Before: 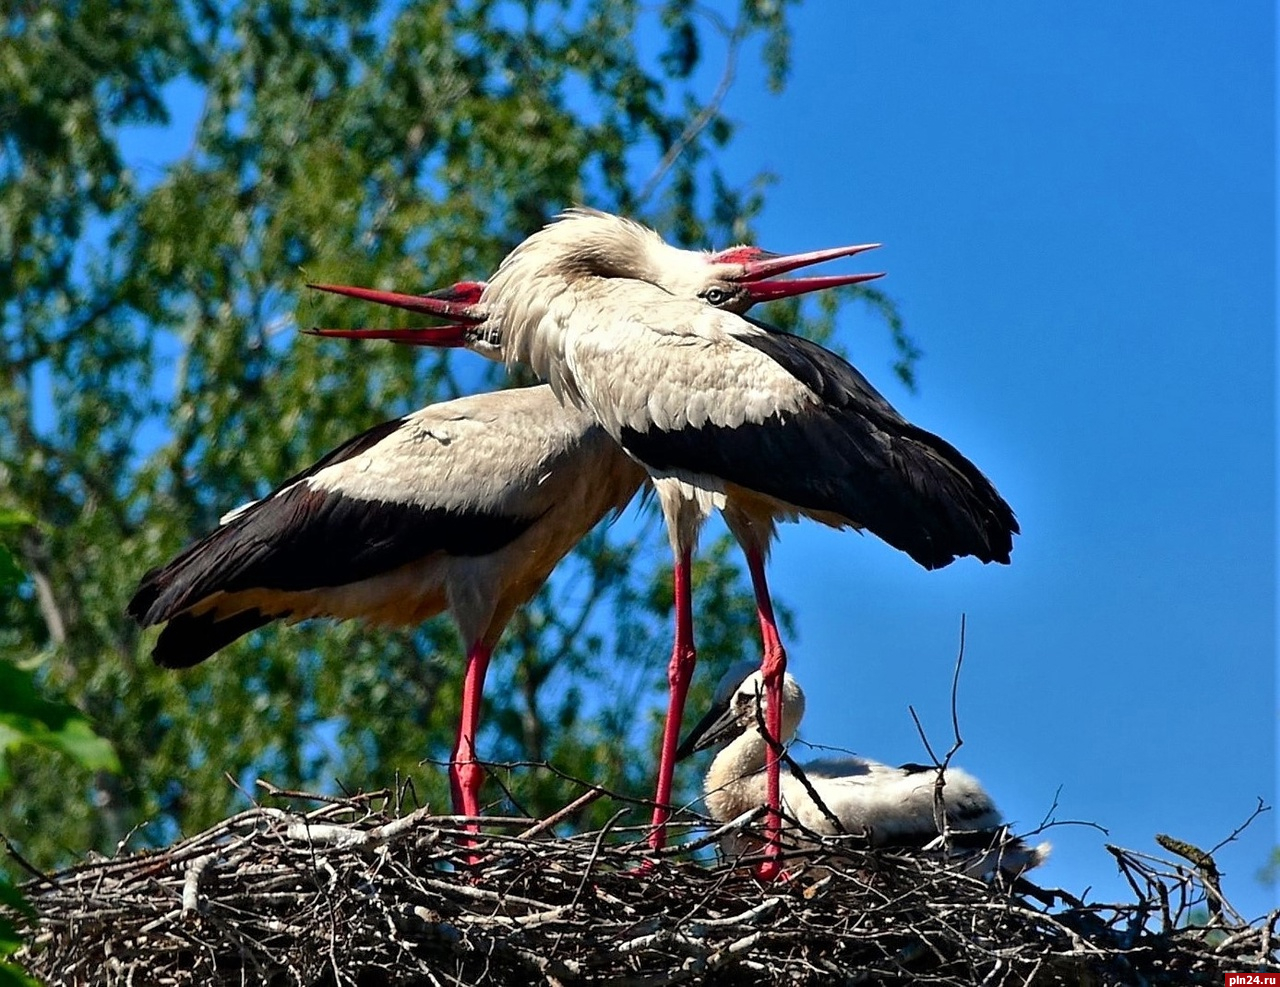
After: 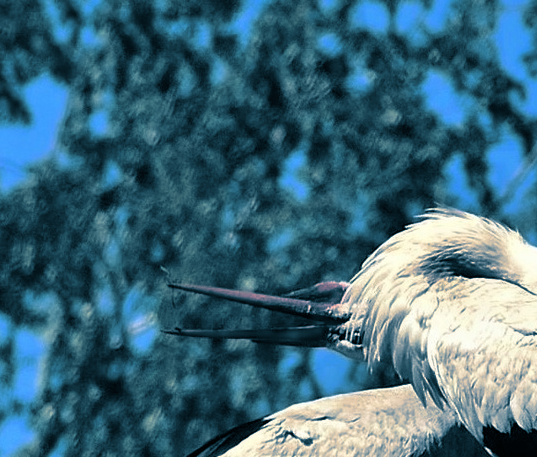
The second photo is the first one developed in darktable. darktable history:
crop and rotate: left 10.817%, top 0.062%, right 47.194%, bottom 53.626%
white balance: red 1, blue 1
split-toning: shadows › hue 212.4°, balance -70
